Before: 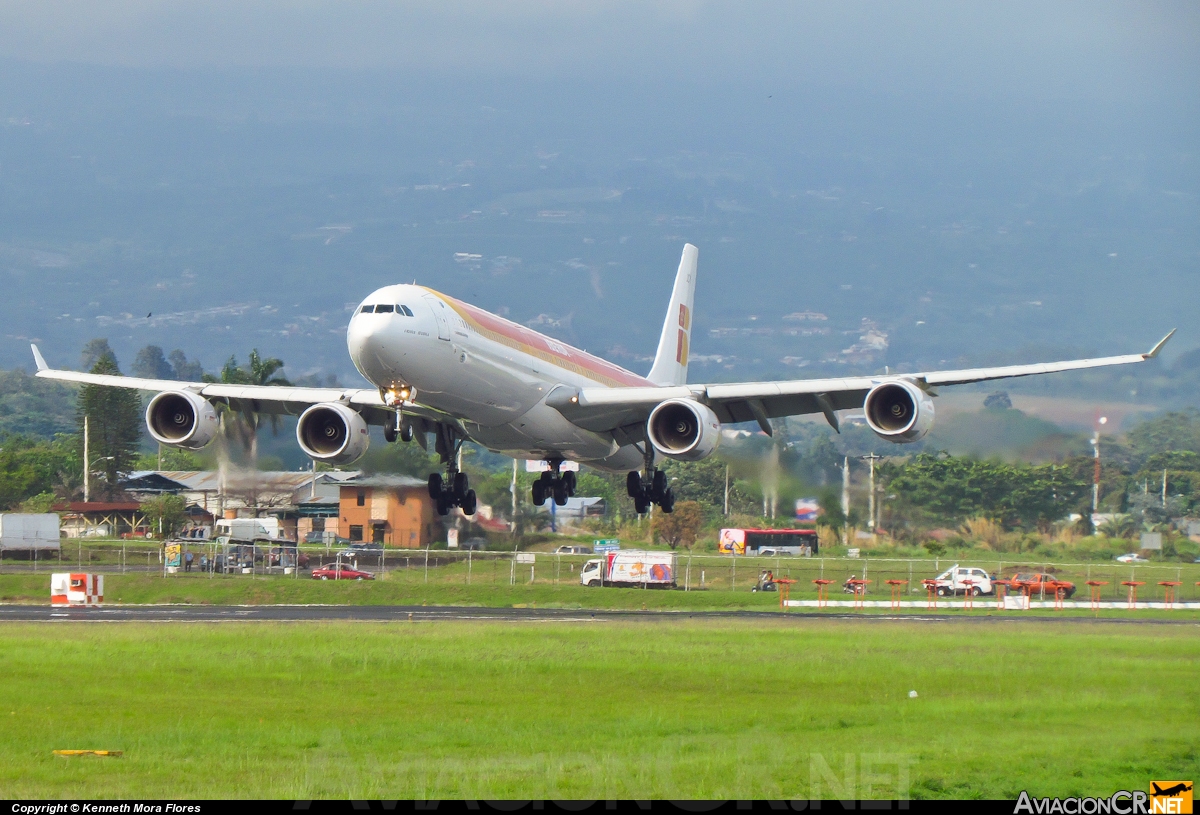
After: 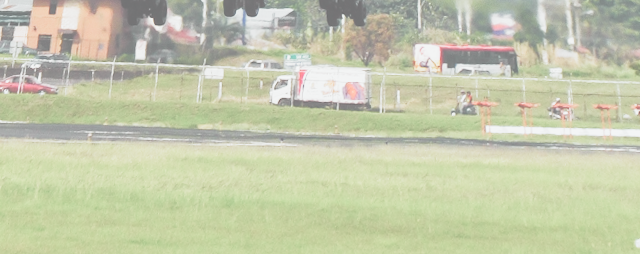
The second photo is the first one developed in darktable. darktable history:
crop: left 18.091%, top 51.13%, right 17.525%, bottom 16.85%
filmic rgb: middle gray luminance 9.23%, black relative exposure -10.55 EV, white relative exposure 3.45 EV, threshold 6 EV, target black luminance 0%, hardness 5.98, latitude 59.69%, contrast 1.087, highlights saturation mix 5%, shadows ↔ highlights balance 29.23%, add noise in highlights 0, preserve chrominance no, color science v3 (2019), use custom middle-gray values true, iterations of high-quality reconstruction 0, contrast in highlights soft, enable highlight reconstruction true
tone curve: curves: ch0 [(0, 0) (0.058, 0.027) (0.214, 0.183) (0.304, 0.288) (0.561, 0.554) (0.687, 0.677) (0.768, 0.768) (0.858, 0.861) (0.986, 0.957)]; ch1 [(0, 0) (0.172, 0.123) (0.312, 0.296) (0.437, 0.429) (0.471, 0.469) (0.502, 0.5) (0.513, 0.515) (0.583, 0.604) (0.631, 0.659) (0.703, 0.721) (0.889, 0.924) (1, 1)]; ch2 [(0, 0) (0.411, 0.424) (0.485, 0.497) (0.502, 0.5) (0.517, 0.511) (0.566, 0.573) (0.622, 0.613) (0.709, 0.677) (1, 1)], color space Lab, independent channels, preserve colors none
exposure: black level correction -0.087, compensate highlight preservation false
color correction: saturation 0.8
rotate and perspective: rotation 0.72°, lens shift (vertical) -0.352, lens shift (horizontal) -0.051, crop left 0.152, crop right 0.859, crop top 0.019, crop bottom 0.964
